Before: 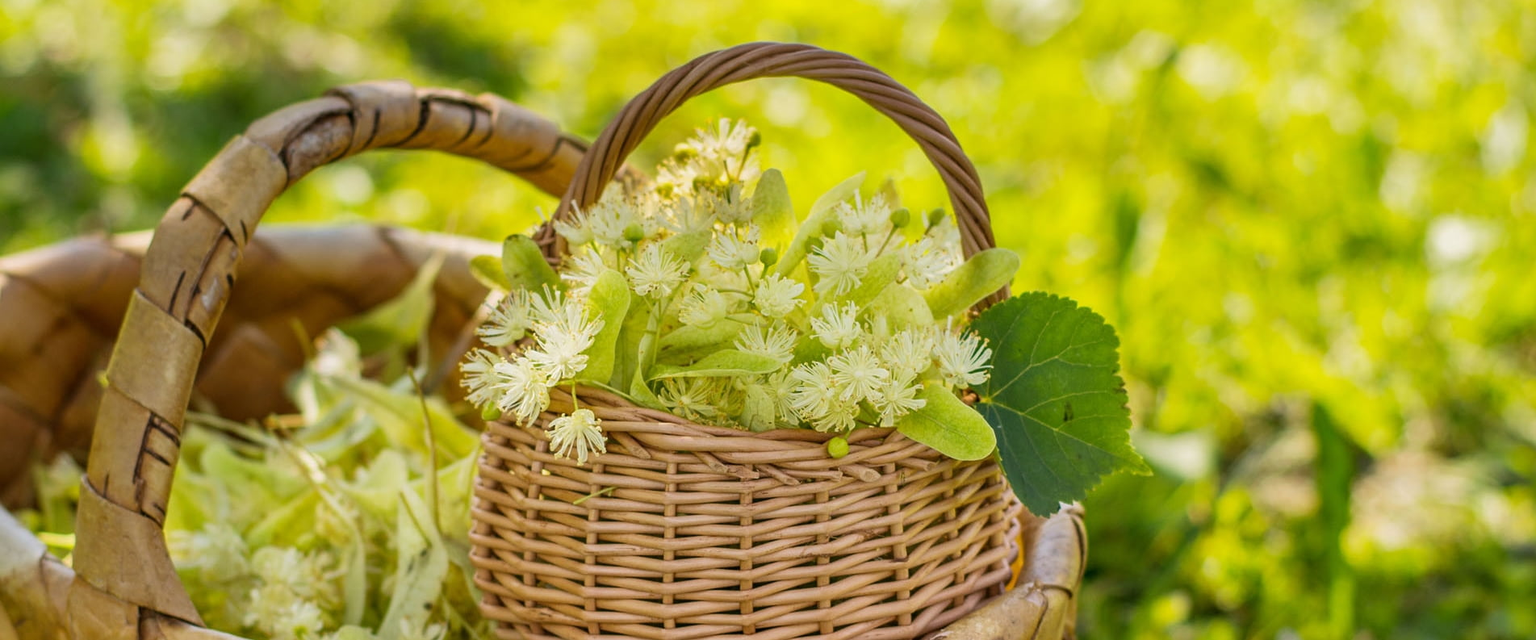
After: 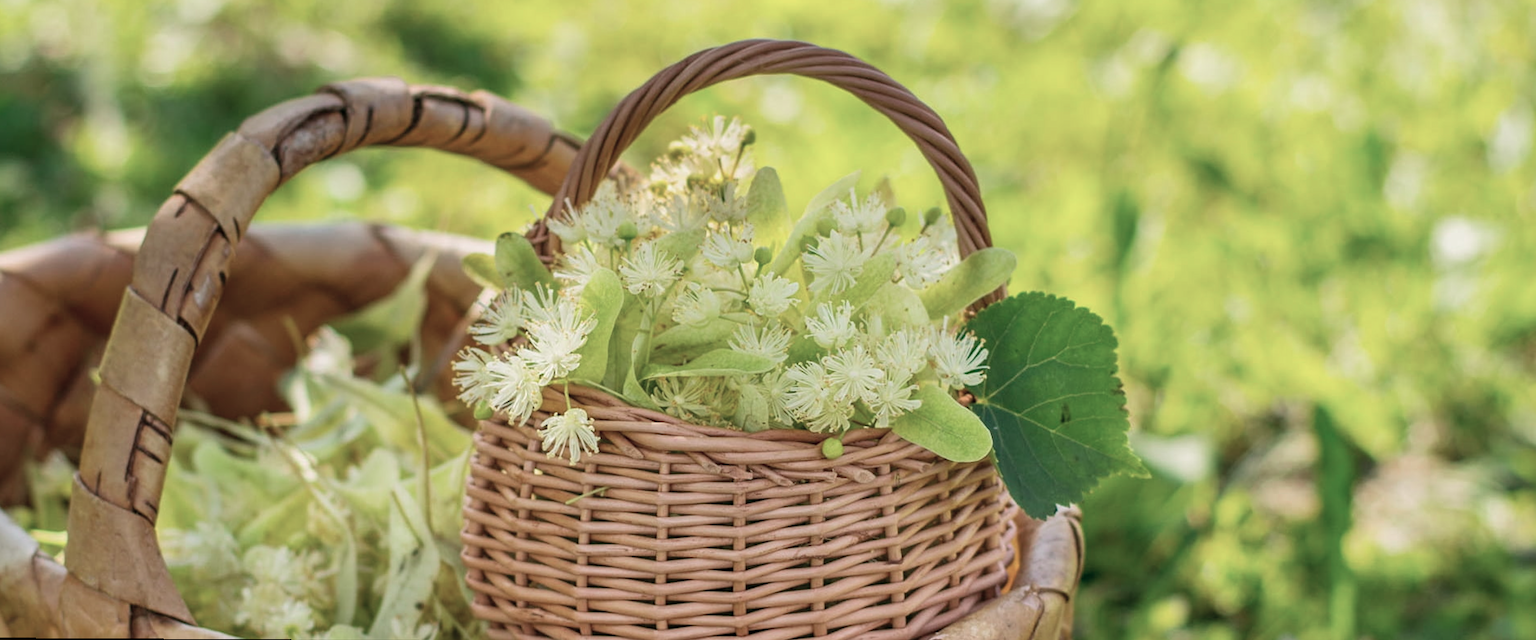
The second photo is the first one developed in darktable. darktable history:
rotate and perspective: rotation 0.192°, lens shift (horizontal) -0.015, crop left 0.005, crop right 0.996, crop top 0.006, crop bottom 0.99
color contrast: blue-yellow contrast 0.62
